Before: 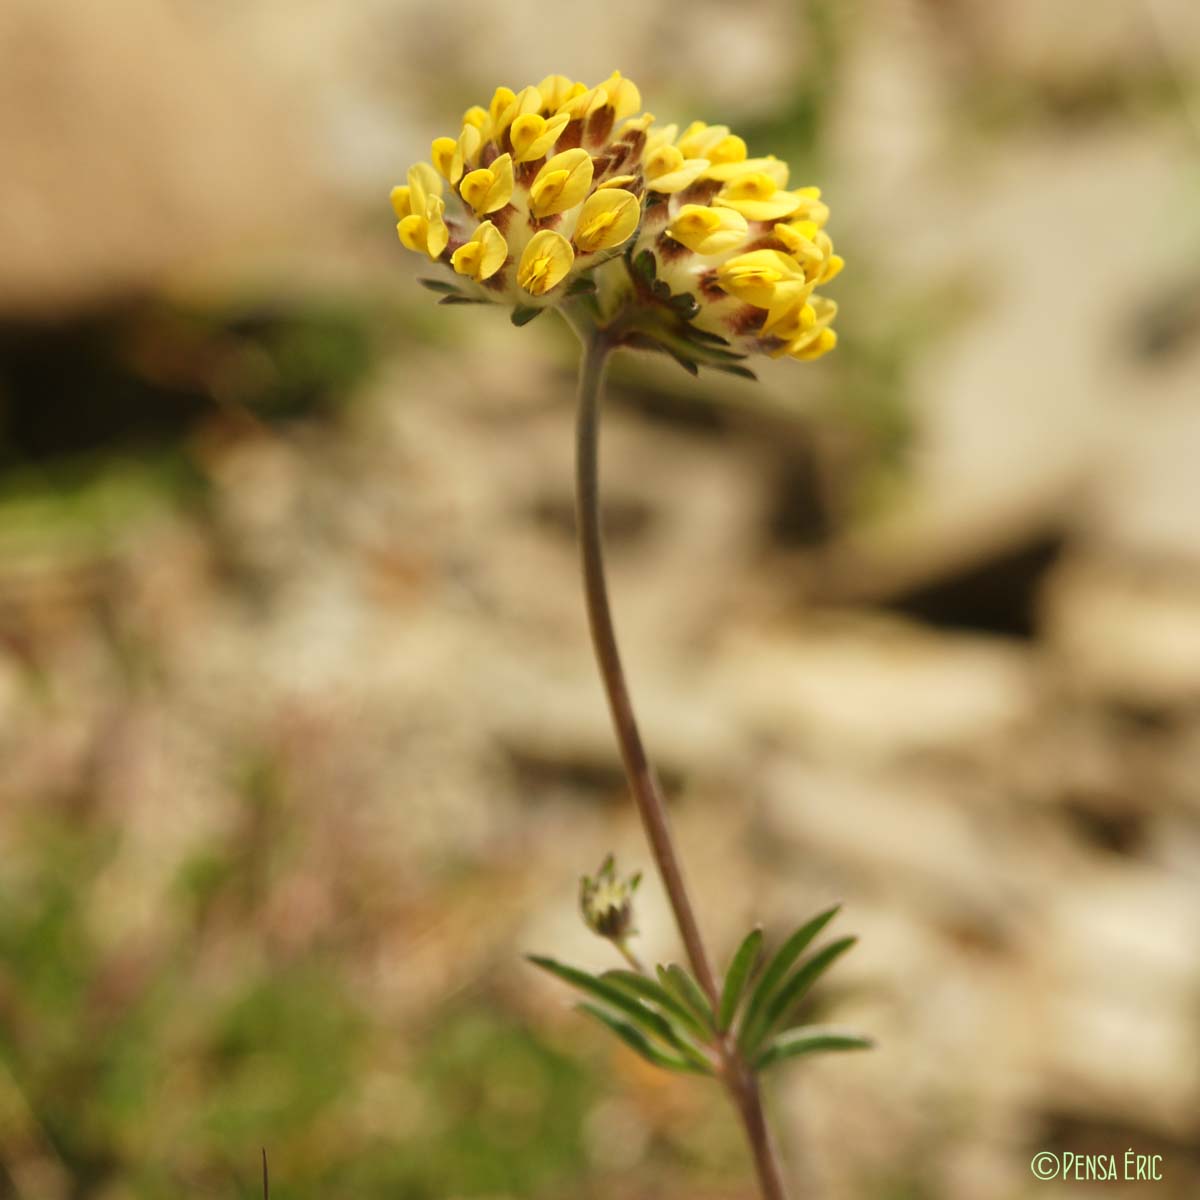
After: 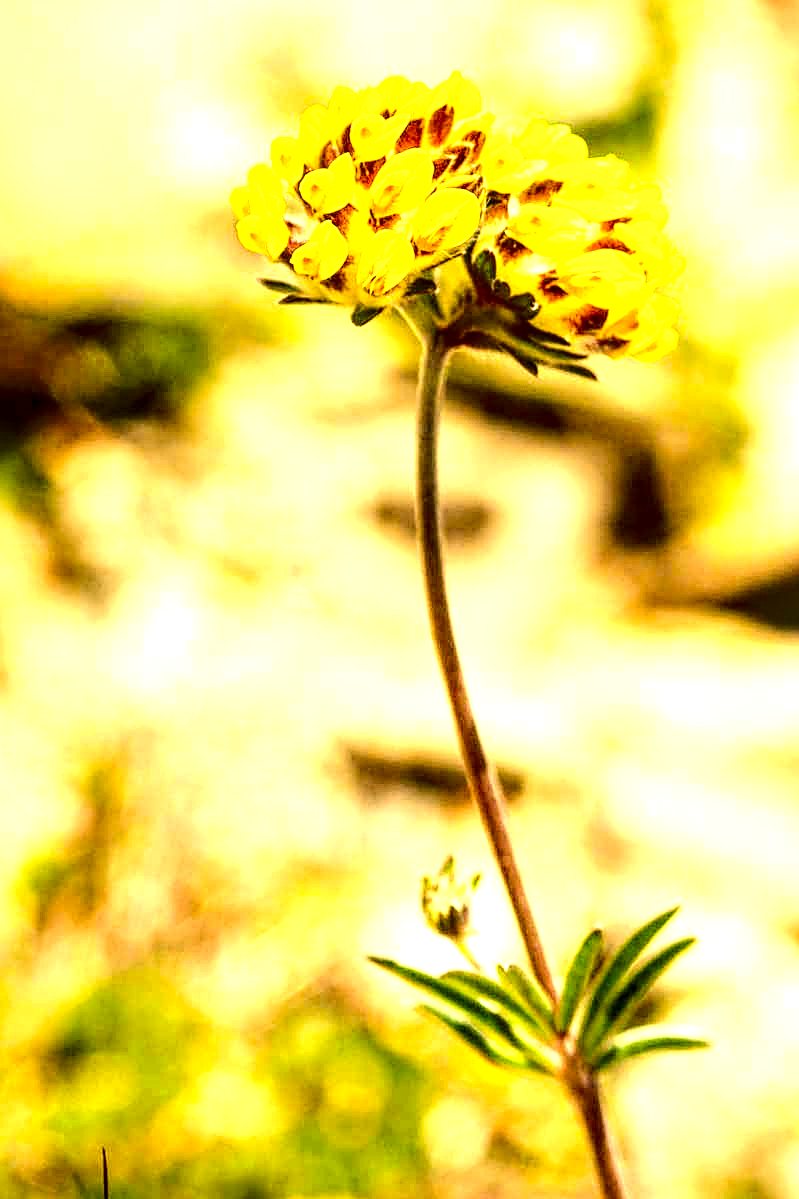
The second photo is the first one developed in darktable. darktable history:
sharpen: amount 0.564
crop and rotate: left 13.343%, right 20.058%
color balance rgb: shadows lift › luminance -19.769%, highlights gain › chroma 1.109%, highlights gain › hue 60.04°, perceptual saturation grading › global saturation 10.675%, global vibrance 20%
contrast brightness saturation: contrast 0.101, brightness -0.257, saturation 0.141
tone curve: curves: ch0 [(0, 0) (0.003, 0.031) (0.011, 0.033) (0.025, 0.036) (0.044, 0.045) (0.069, 0.06) (0.1, 0.079) (0.136, 0.109) (0.177, 0.15) (0.224, 0.192) (0.277, 0.262) (0.335, 0.347) (0.399, 0.433) (0.468, 0.528) (0.543, 0.624) (0.623, 0.705) (0.709, 0.788) (0.801, 0.865) (0.898, 0.933) (1, 1)], color space Lab, independent channels, preserve colors none
local contrast: highlights 19%, detail 187%
exposure: black level correction 0, exposure 1.997 EV, compensate highlight preservation false
